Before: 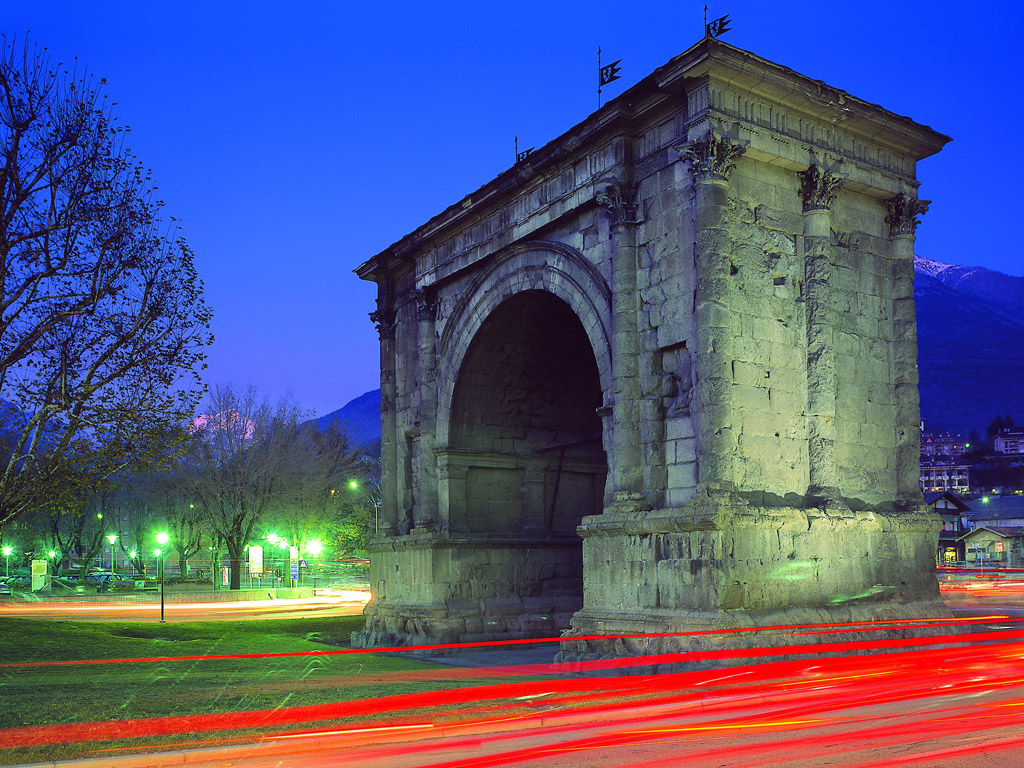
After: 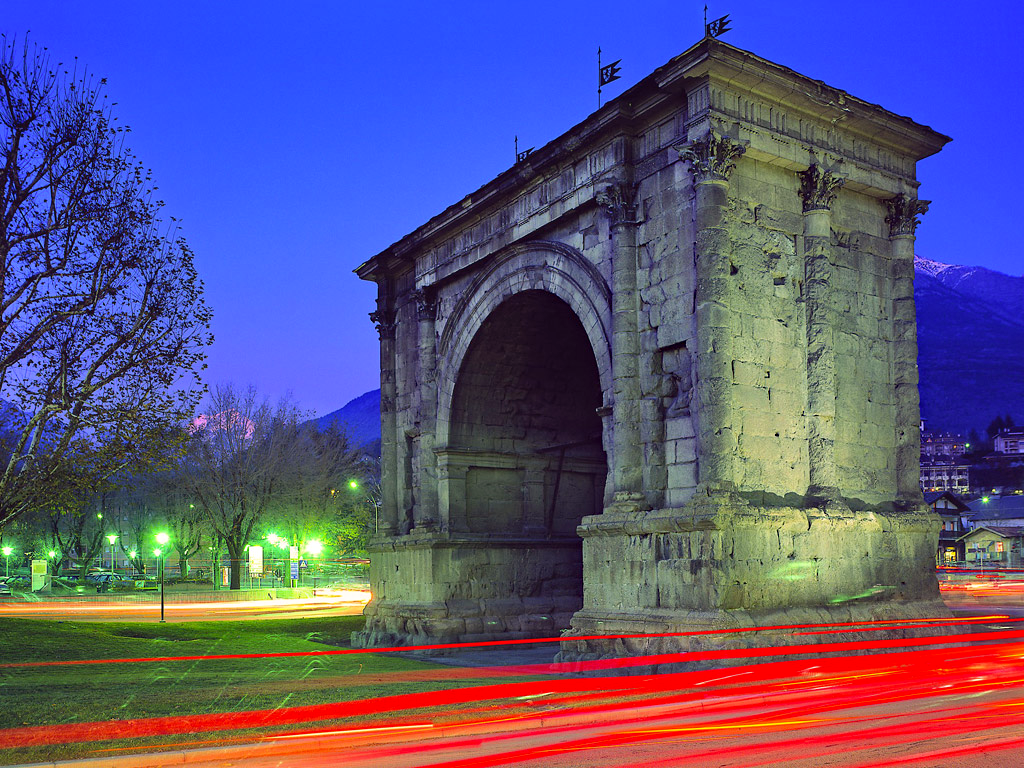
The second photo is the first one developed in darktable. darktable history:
haze removal: compatibility mode true, adaptive false
color correction: highlights a* 3.77, highlights b* 5.14
shadows and highlights: low approximation 0.01, soften with gaussian
